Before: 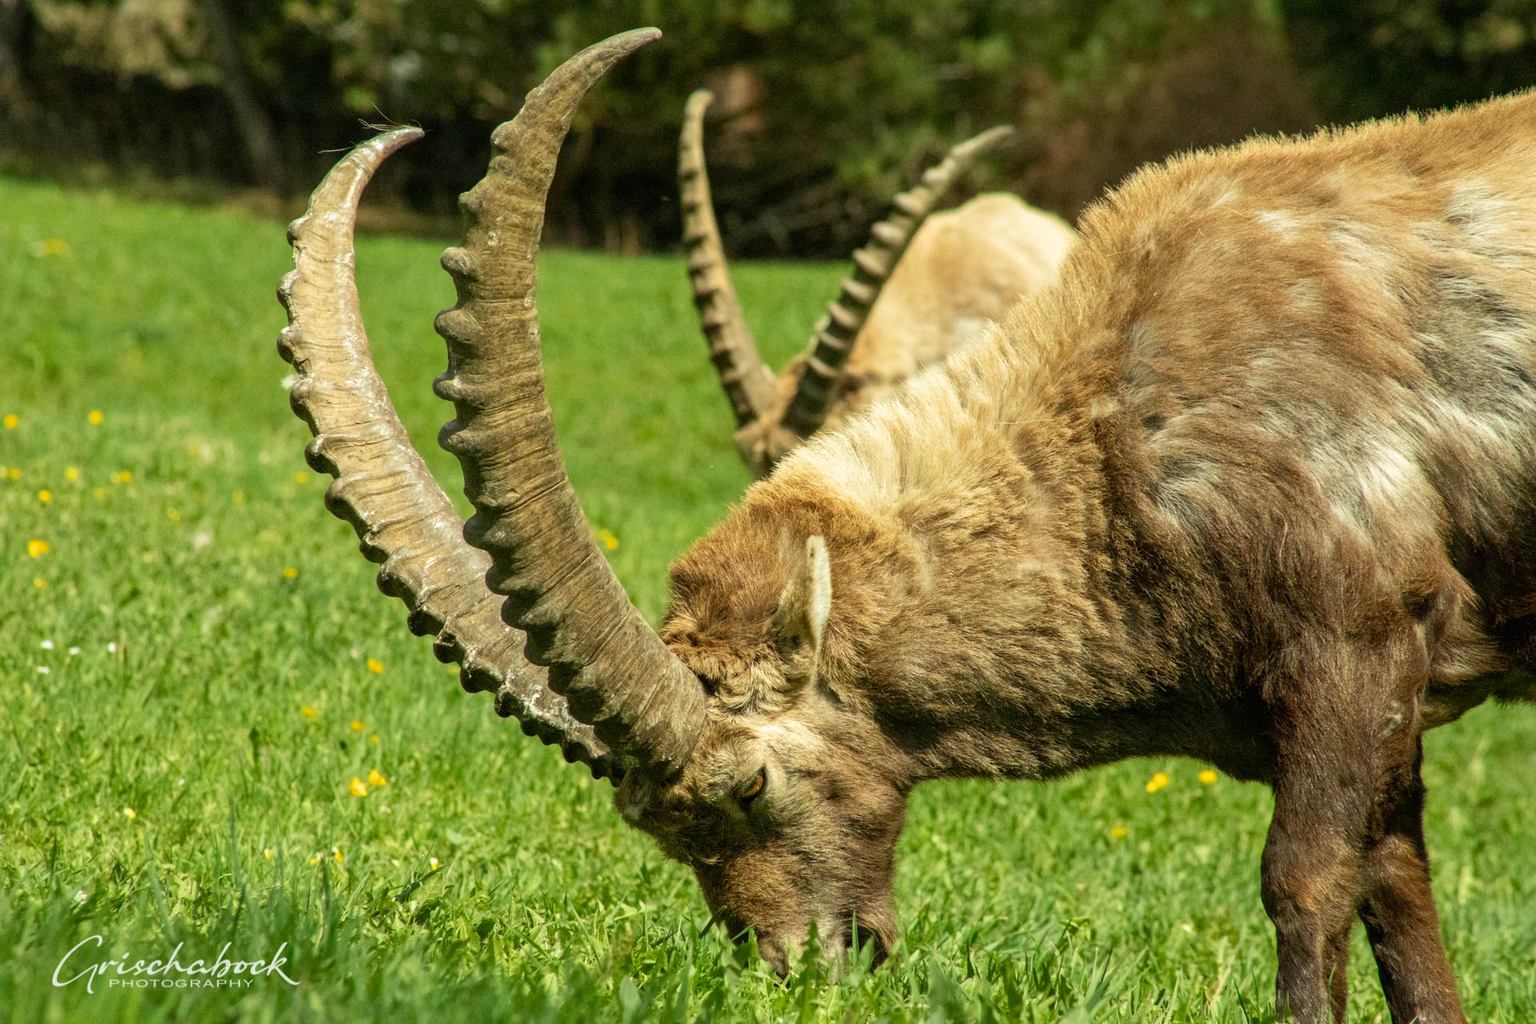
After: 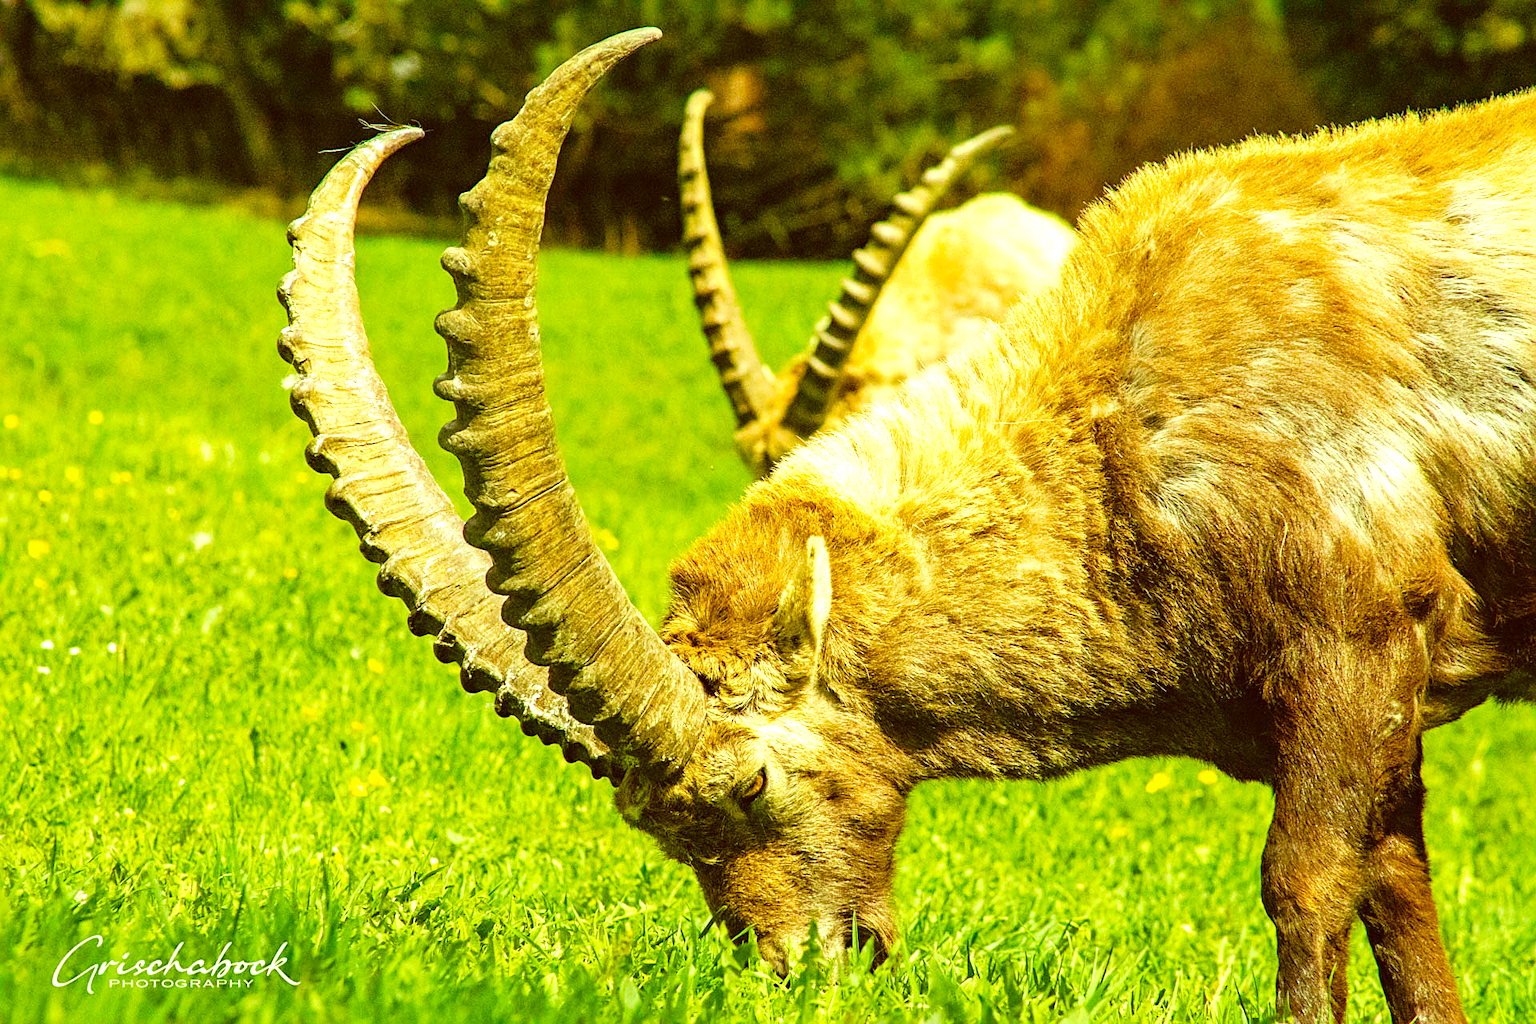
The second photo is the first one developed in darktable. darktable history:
sharpen: on, module defaults
color balance rgb: perceptual saturation grading › global saturation 30.424%, global vibrance 9.64%
exposure: black level correction 0, exposure 1.001 EV, compensate highlight preservation false
tone curve: curves: ch0 [(0, 0.025) (0.15, 0.143) (0.452, 0.486) (0.751, 0.788) (1, 0.961)]; ch1 [(0, 0) (0.43, 0.408) (0.476, 0.469) (0.497, 0.494) (0.546, 0.571) (0.566, 0.607) (0.62, 0.657) (1, 1)]; ch2 [(0, 0) (0.386, 0.397) (0.505, 0.498) (0.547, 0.546) (0.579, 0.58) (1, 1)], preserve colors none
haze removal: compatibility mode true, adaptive false
color correction: highlights a* -5.62, highlights b* 9.8, shadows a* 9.31, shadows b* 24.13
